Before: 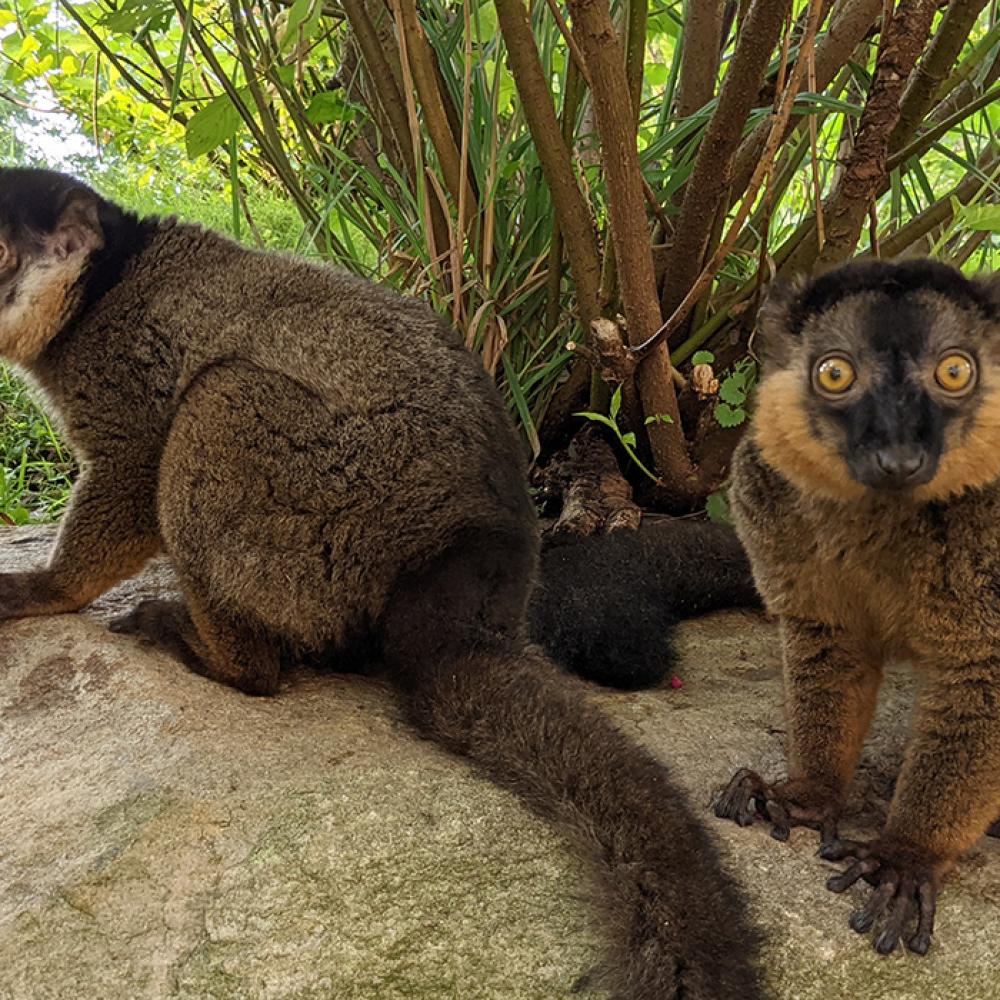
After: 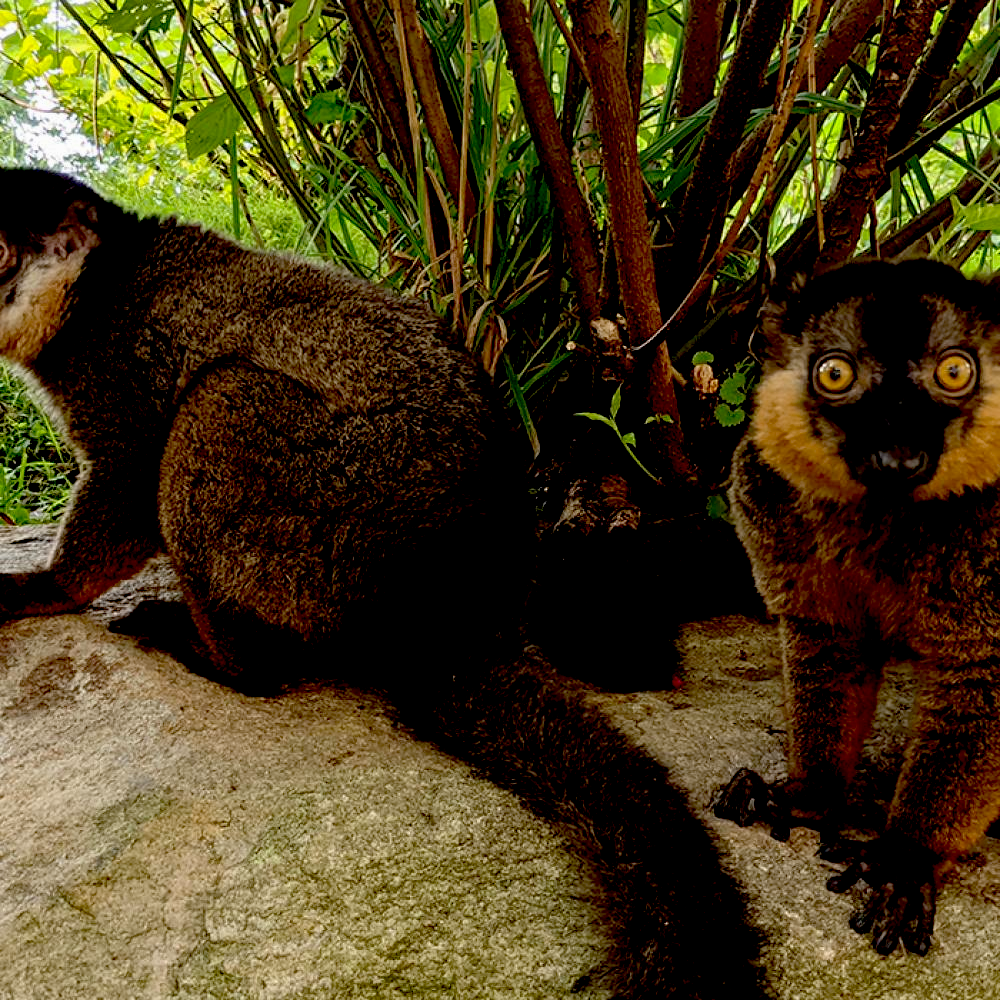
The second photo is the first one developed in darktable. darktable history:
exposure: black level correction 0.055, exposure -0.039 EV, compensate exposure bias true, compensate highlight preservation false
tone equalizer: edges refinement/feathering 500, mask exposure compensation -1.57 EV, preserve details no
